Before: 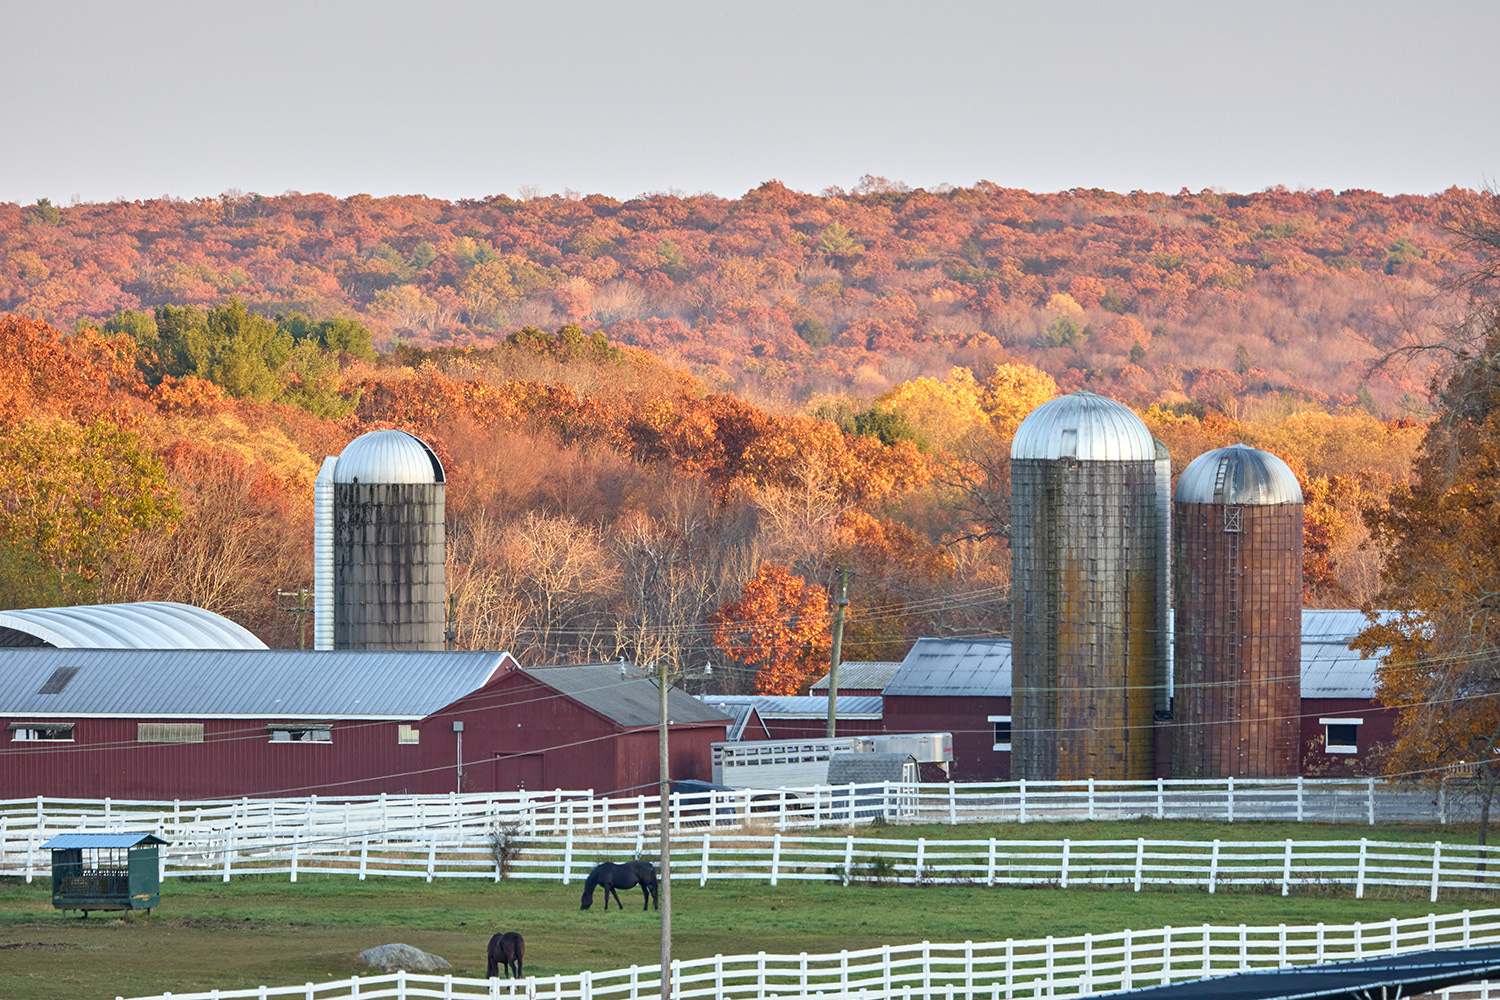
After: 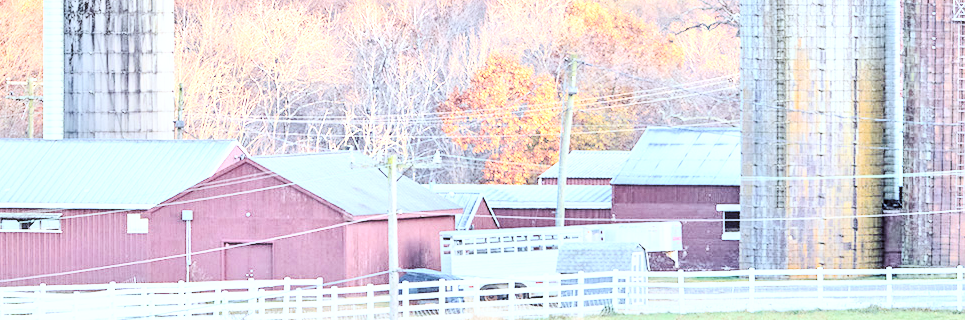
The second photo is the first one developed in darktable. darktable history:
levels: mode automatic, black 0.023%, white 99.97%, levels [0.062, 0.494, 0.925]
contrast brightness saturation: contrast 0.43, brightness 0.56, saturation -0.19
base curve: curves: ch0 [(0, 0) (0.028, 0.03) (0.121, 0.232) (0.46, 0.748) (0.859, 0.968) (1, 1)], preserve colors none
tone equalizer: -7 EV 0.15 EV, -6 EV 0.6 EV, -5 EV 1.15 EV, -4 EV 1.33 EV, -3 EV 1.15 EV, -2 EV 0.6 EV, -1 EV 0.15 EV, mask exposure compensation -0.5 EV
color correction: highlights a* -2.73, highlights b* -2.09, shadows a* 2.41, shadows b* 2.73
crop: left 18.091%, top 51.13%, right 17.525%, bottom 16.85%
local contrast: on, module defaults
white balance: red 0.967, blue 1.119, emerald 0.756
